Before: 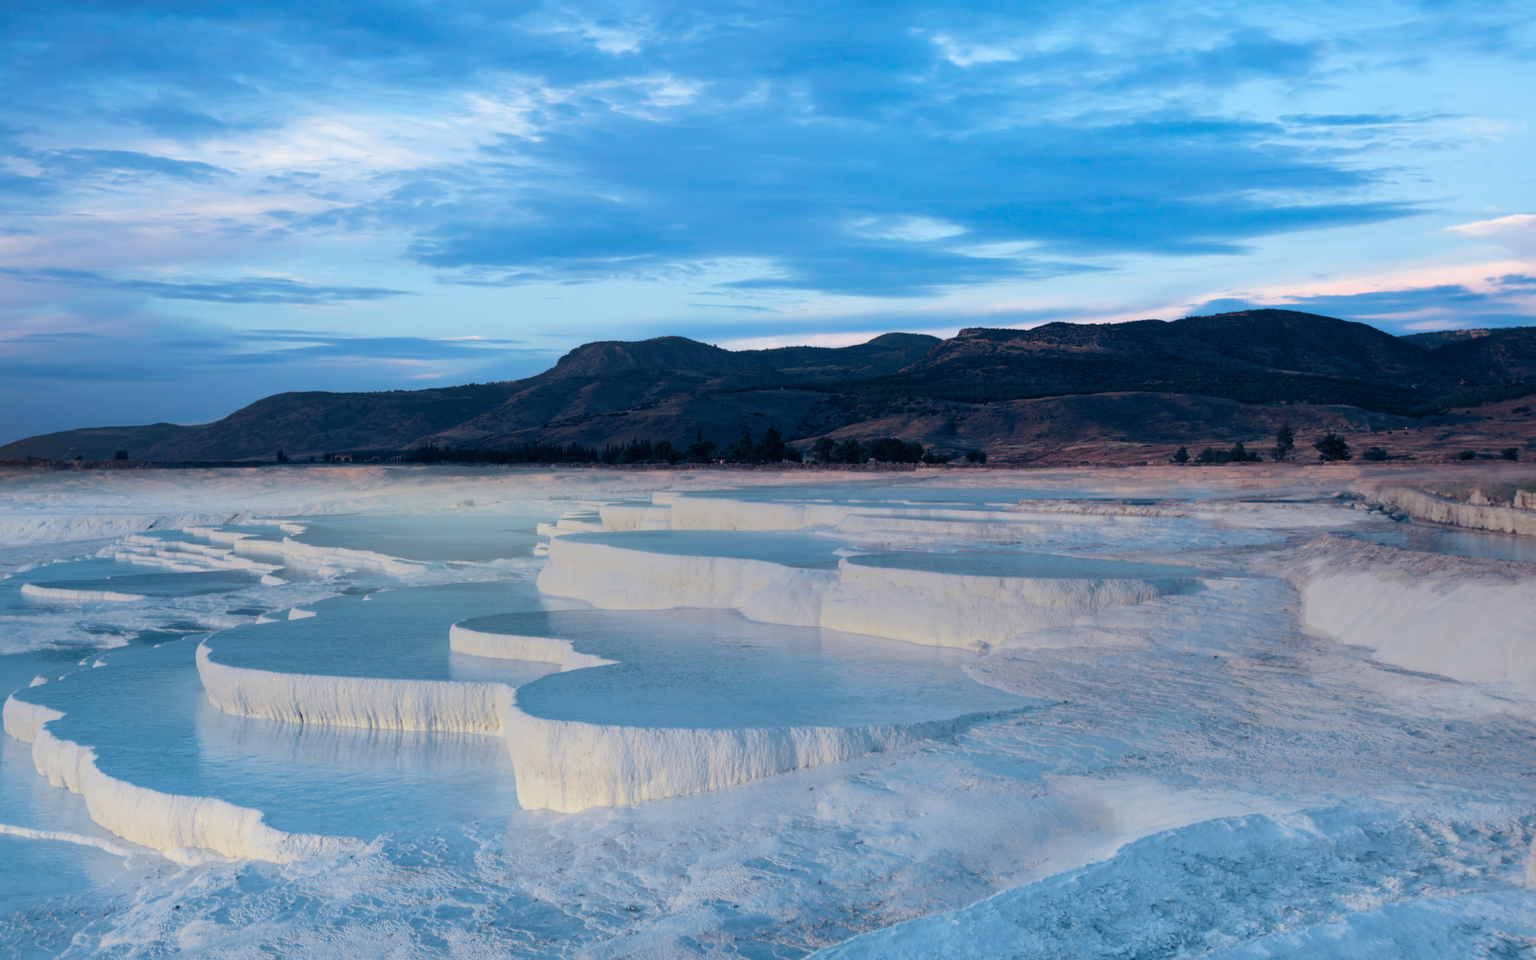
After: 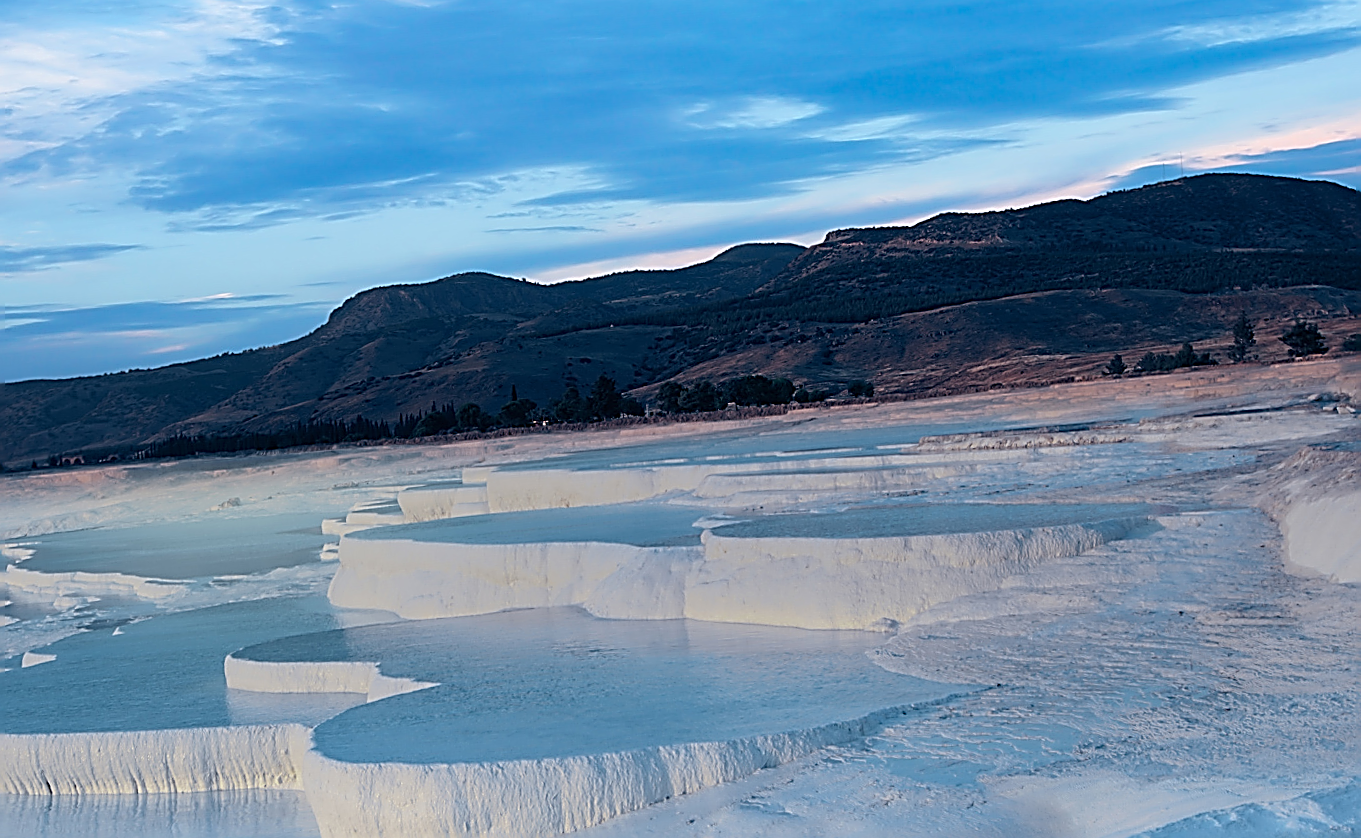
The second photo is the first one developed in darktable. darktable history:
rotate and perspective: rotation -5°, crop left 0.05, crop right 0.952, crop top 0.11, crop bottom 0.89
sharpen: amount 2
crop: left 16.768%, top 8.653%, right 8.362%, bottom 12.485%
